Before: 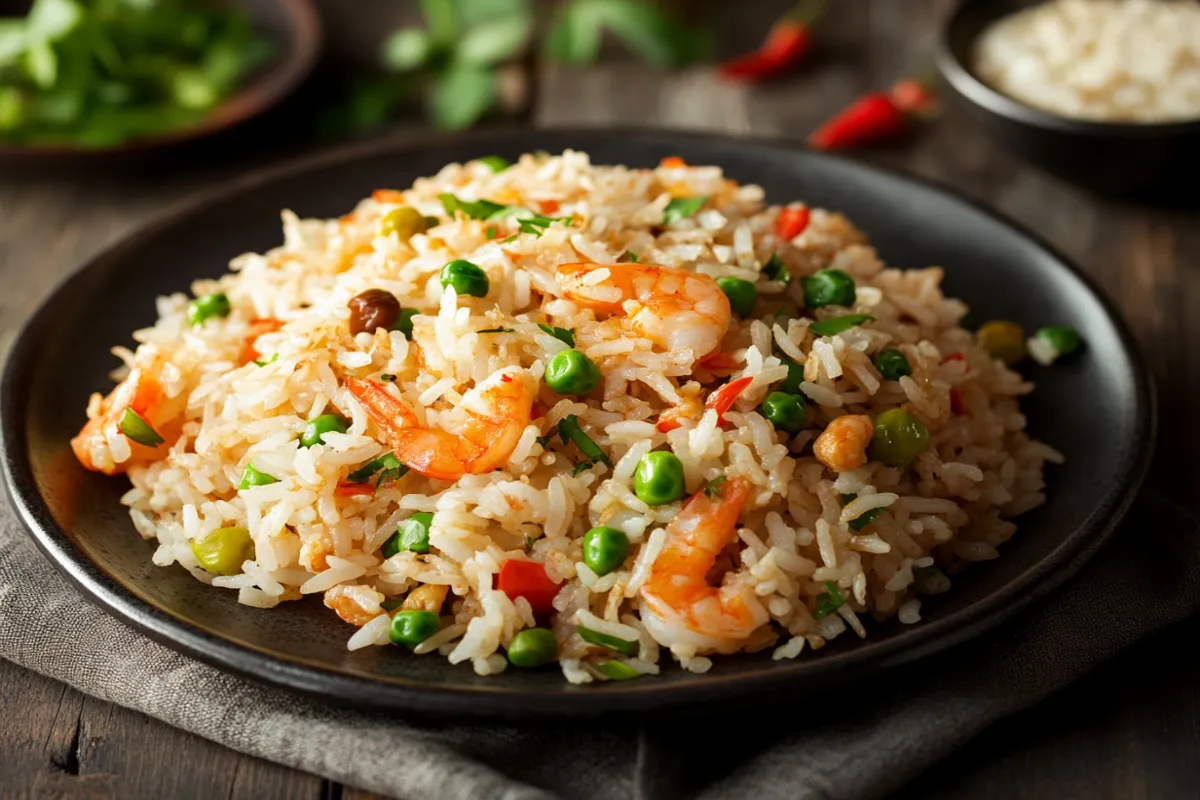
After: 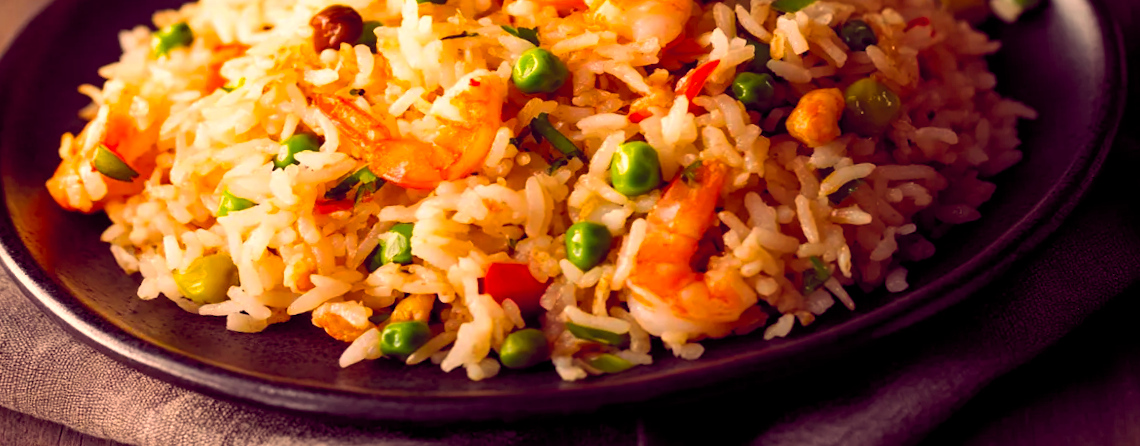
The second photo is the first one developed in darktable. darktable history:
crop and rotate: top 36.435%
color balance rgb: shadows lift › chroma 6.43%, shadows lift › hue 305.74°, highlights gain › chroma 2.43%, highlights gain › hue 35.74°, global offset › chroma 0.28%, global offset › hue 320.29°, linear chroma grading › global chroma 5.5%, perceptual saturation grading › global saturation 30%, contrast 5.15%
rotate and perspective: rotation -5°, crop left 0.05, crop right 0.952, crop top 0.11, crop bottom 0.89
white balance: red 1.127, blue 0.943
